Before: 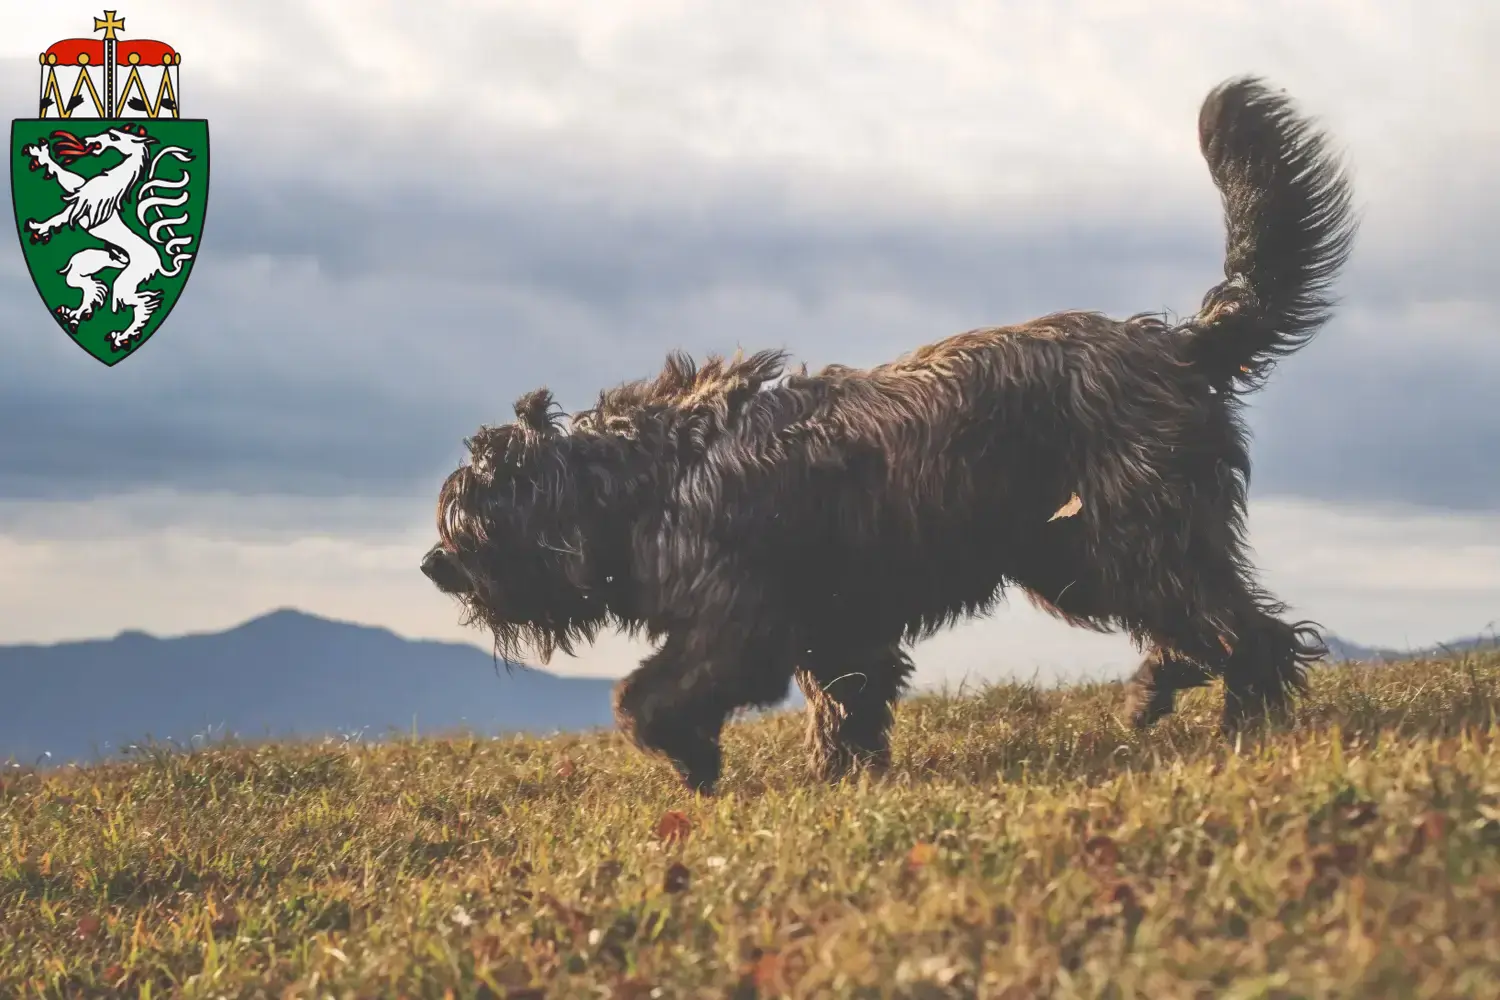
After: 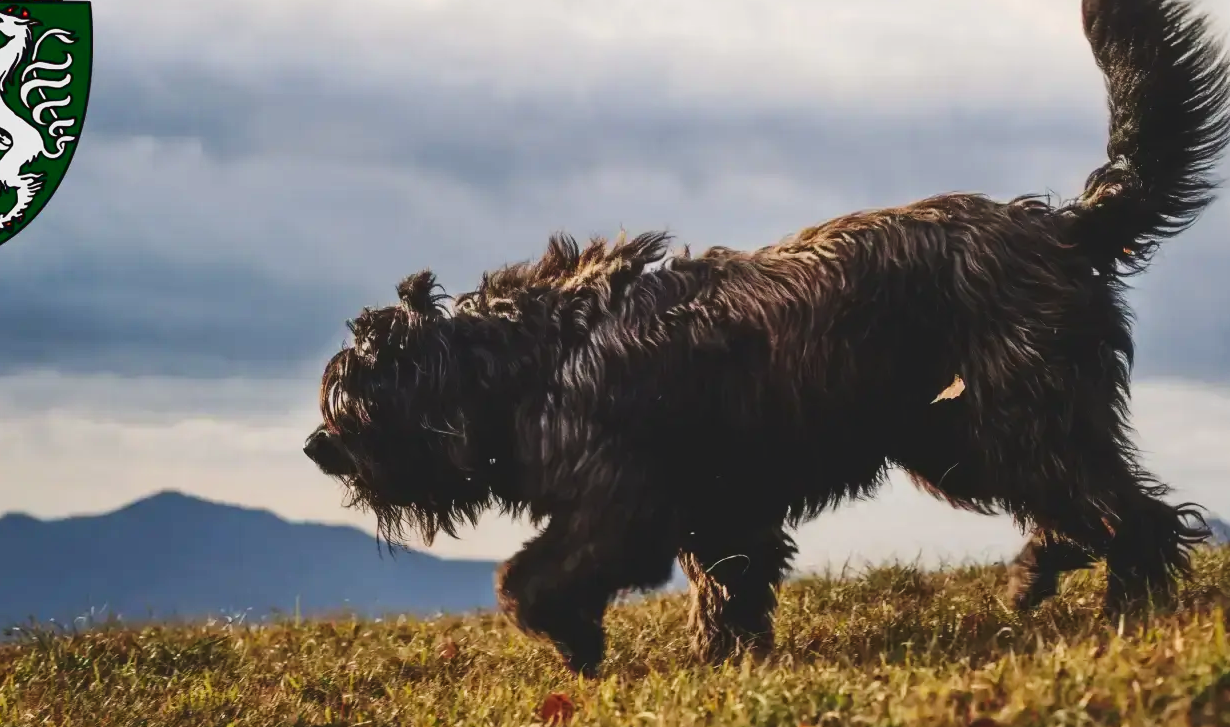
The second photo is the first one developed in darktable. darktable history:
crop: left 7.856%, top 11.836%, right 10.12%, bottom 15.387%
exposure: exposure -0.21 EV, compensate highlight preservation false
contrast brightness saturation: contrast 0.19, brightness -0.11, saturation 0.21
tone curve: curves: ch0 [(0, 0) (0.003, 0.005) (0.011, 0.021) (0.025, 0.042) (0.044, 0.065) (0.069, 0.074) (0.1, 0.092) (0.136, 0.123) (0.177, 0.159) (0.224, 0.2) (0.277, 0.252) (0.335, 0.32) (0.399, 0.392) (0.468, 0.468) (0.543, 0.549) (0.623, 0.638) (0.709, 0.721) (0.801, 0.812) (0.898, 0.896) (1, 1)], preserve colors none
